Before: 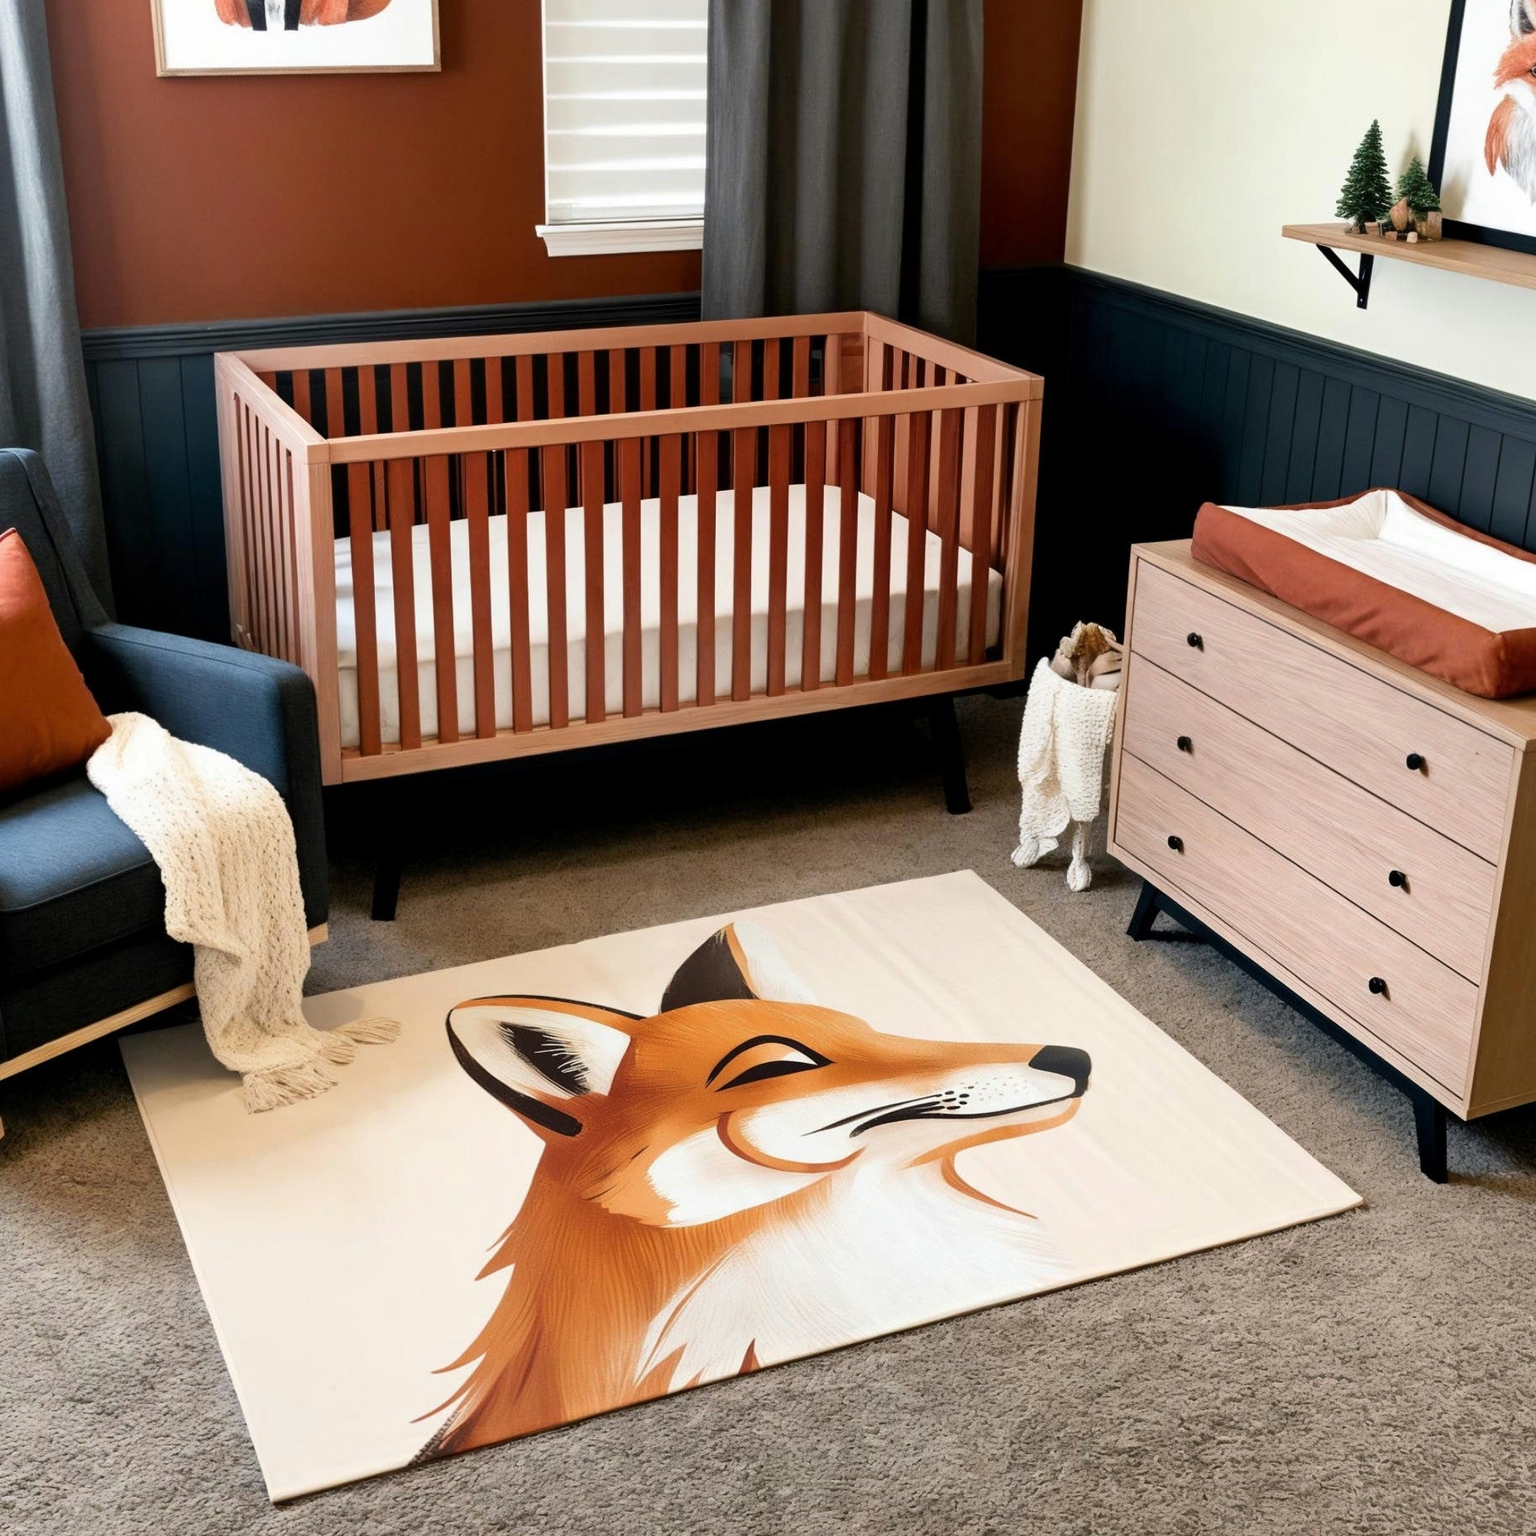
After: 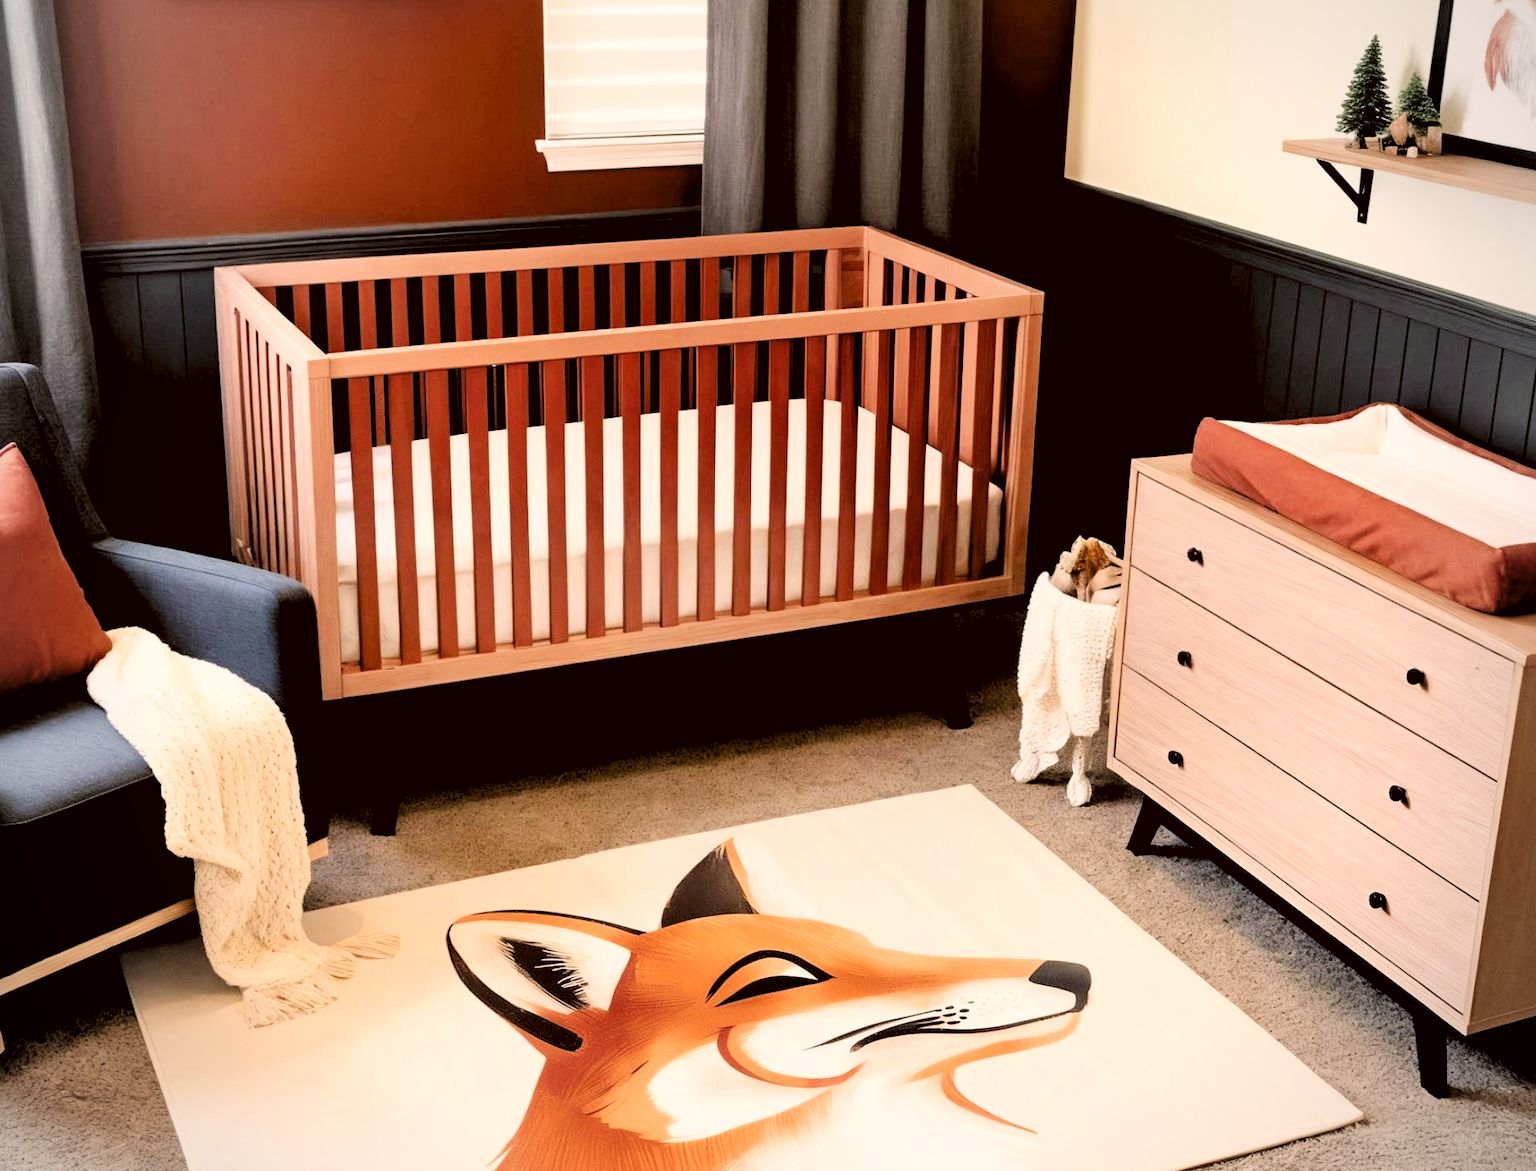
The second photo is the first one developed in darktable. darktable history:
exposure: exposure 1 EV, compensate highlight preservation false
crop: top 5.58%, bottom 18.164%
levels: levels [0.182, 0.542, 0.902]
vignetting: brightness -0.337
tone curve: curves: ch0 [(0, 0.074) (0.129, 0.136) (0.285, 0.301) (0.689, 0.764) (0.854, 0.926) (0.987, 0.977)]; ch1 [(0, 0) (0.337, 0.249) (0.434, 0.437) (0.485, 0.491) (0.515, 0.495) (0.566, 0.57) (0.625, 0.625) (0.764, 0.806) (1, 1)]; ch2 [(0, 0) (0.314, 0.301) (0.401, 0.411) (0.505, 0.499) (0.54, 0.54) (0.608, 0.613) (0.706, 0.735) (1, 1)], preserve colors none
color correction: highlights a* 6.2, highlights b* 8.23, shadows a* 5.86, shadows b* 7.01, saturation 0.881
filmic rgb: black relative exposure -7.98 EV, white relative exposure 8.01 EV, threshold 5.97 EV, hardness 2.5, latitude 10.4%, contrast 0.719, highlights saturation mix 9.9%, shadows ↔ highlights balance 2.05%, enable highlight reconstruction true
color zones: curves: ch1 [(0.25, 0.61) (0.75, 0.248)]
